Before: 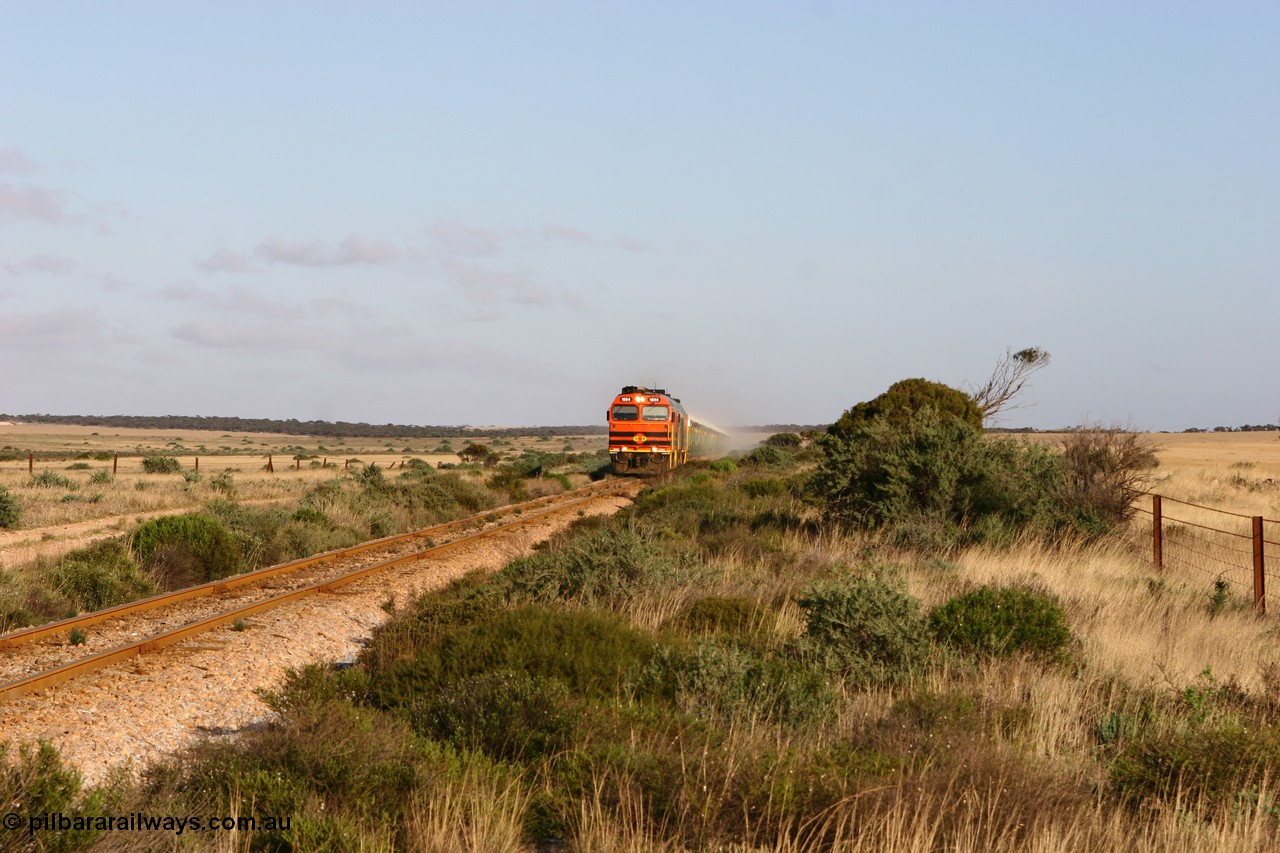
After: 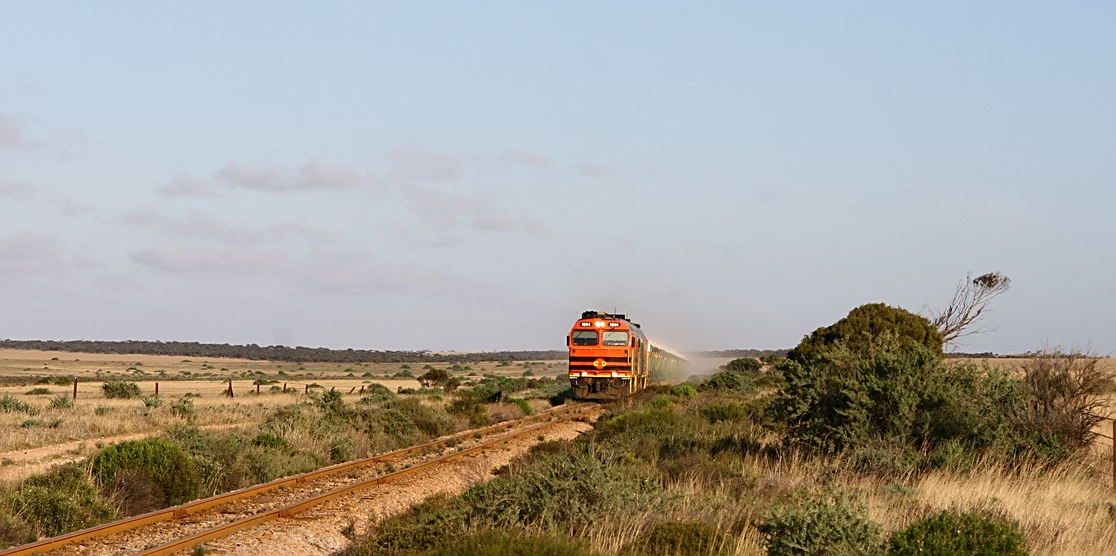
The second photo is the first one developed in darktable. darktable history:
crop: left 3.153%, top 8.908%, right 9.637%, bottom 25.901%
sharpen: on, module defaults
